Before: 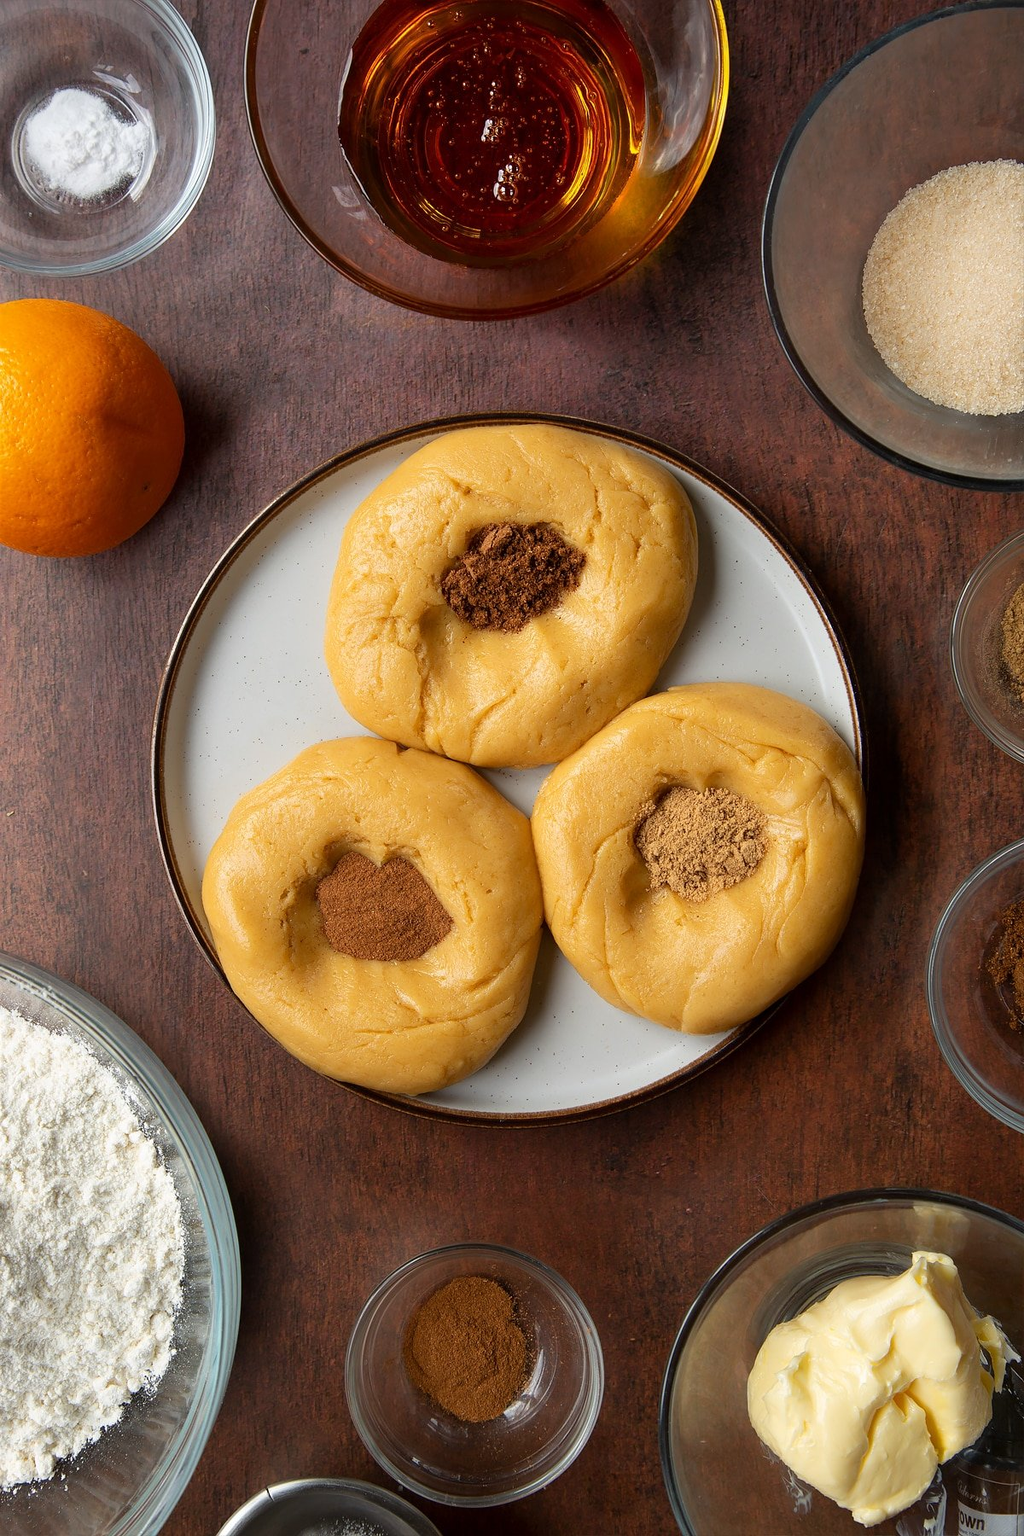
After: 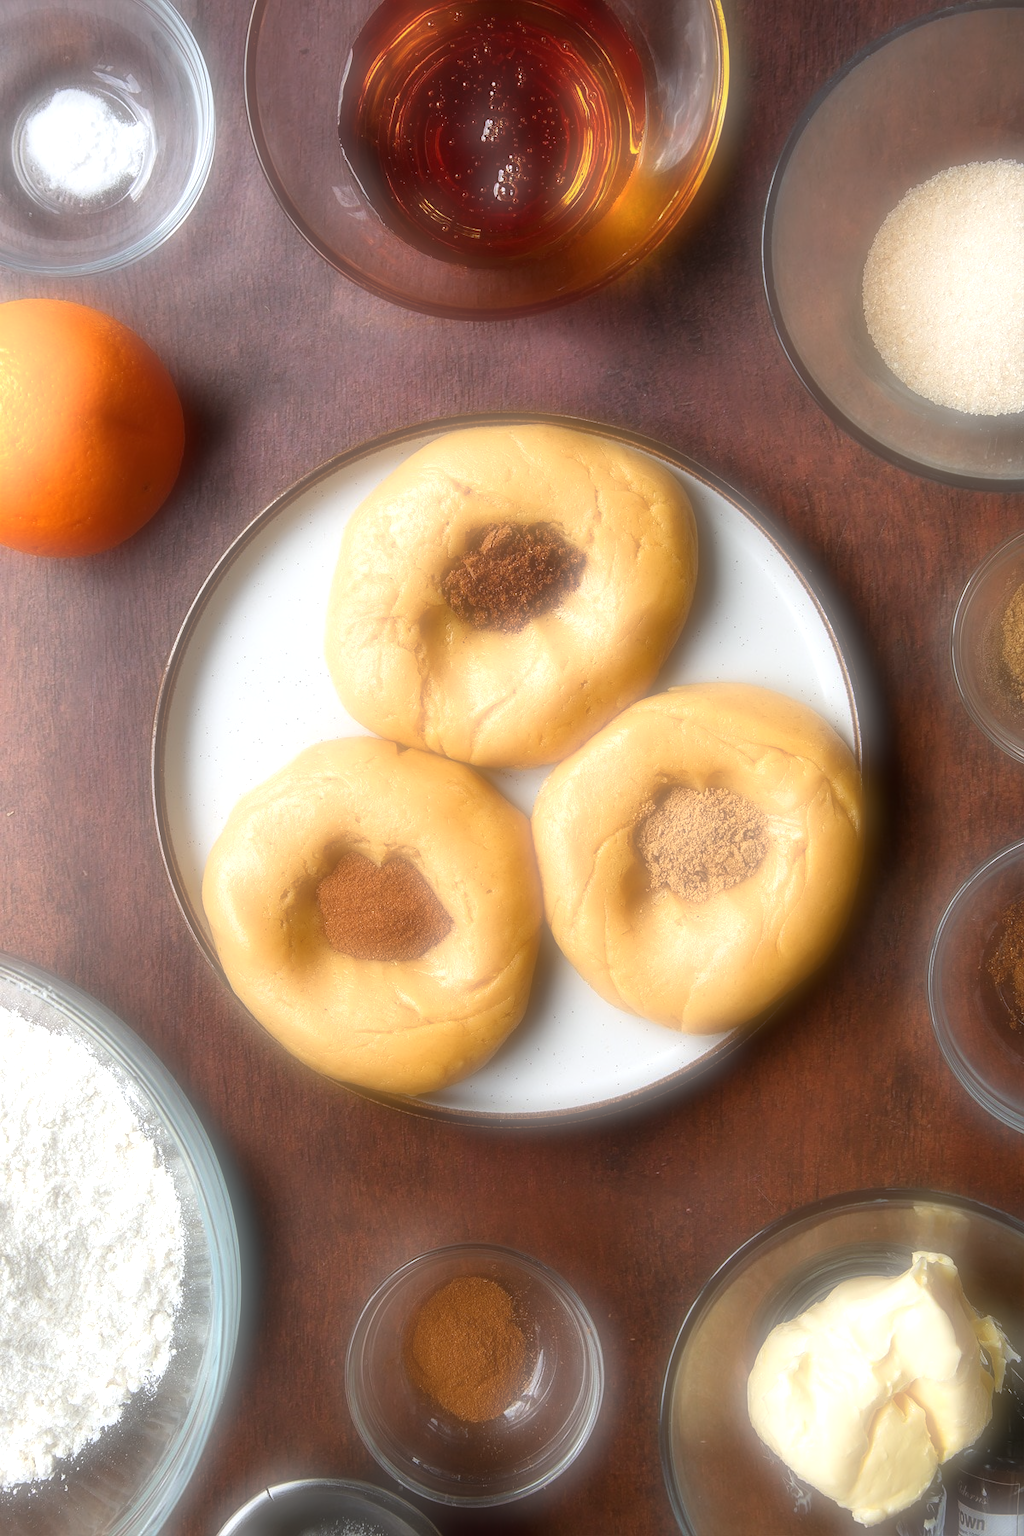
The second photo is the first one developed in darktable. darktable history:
soften: on, module defaults
white balance: red 0.98, blue 1.034
exposure: black level correction 0, exposure 0.7 EV, compensate exposure bias true, compensate highlight preservation false
